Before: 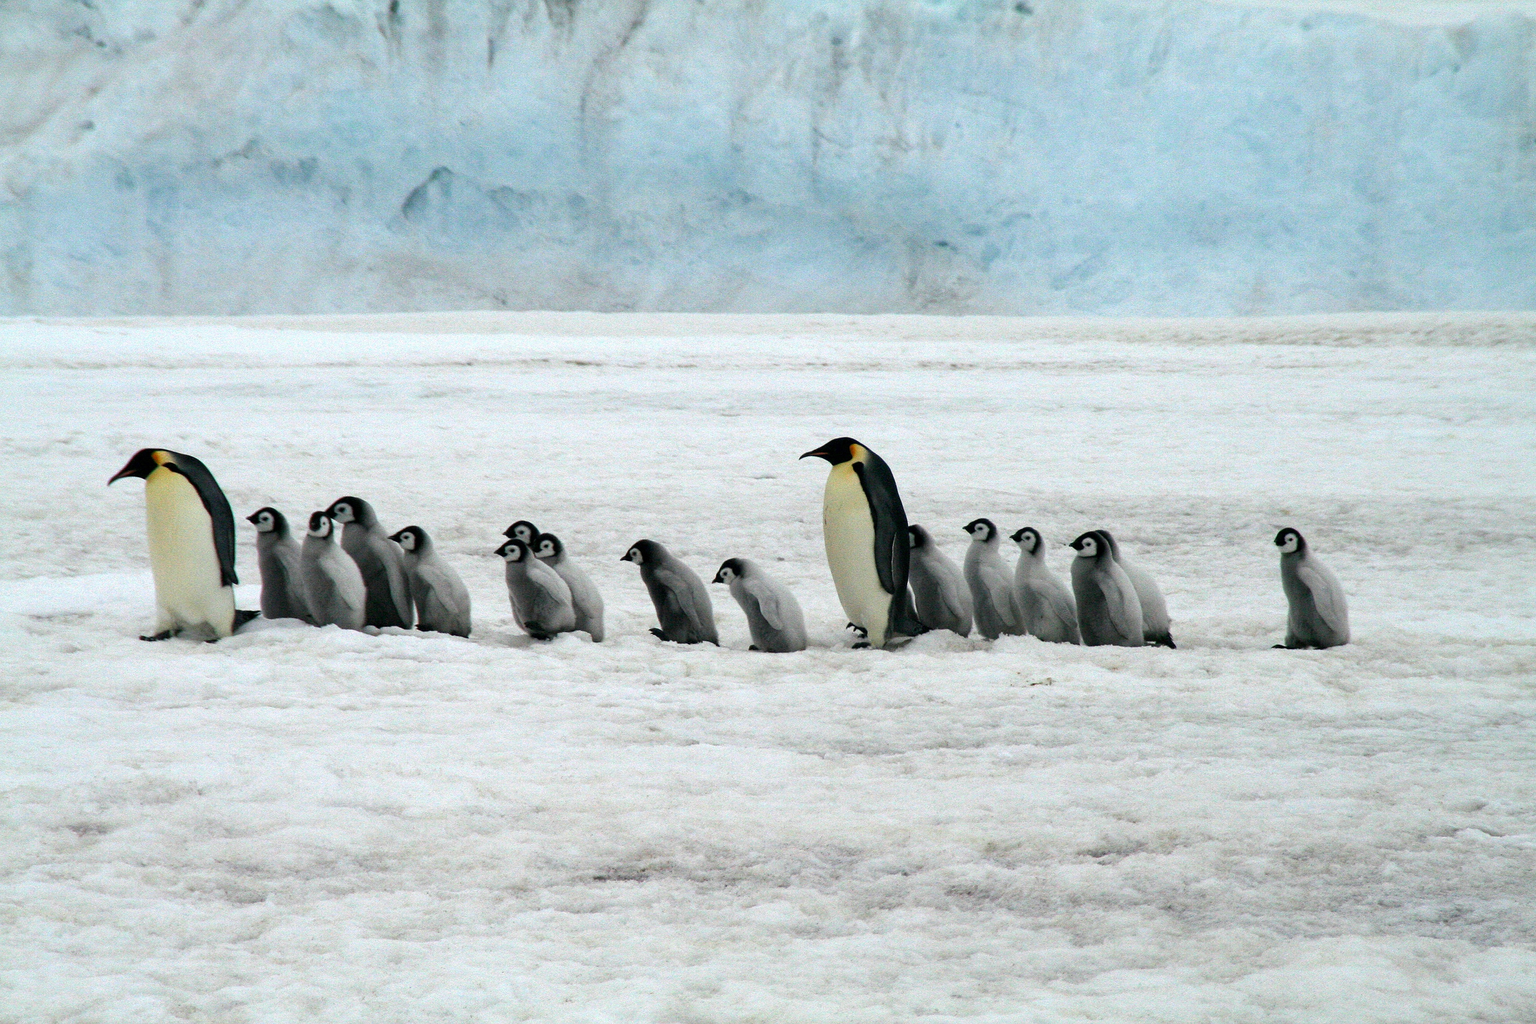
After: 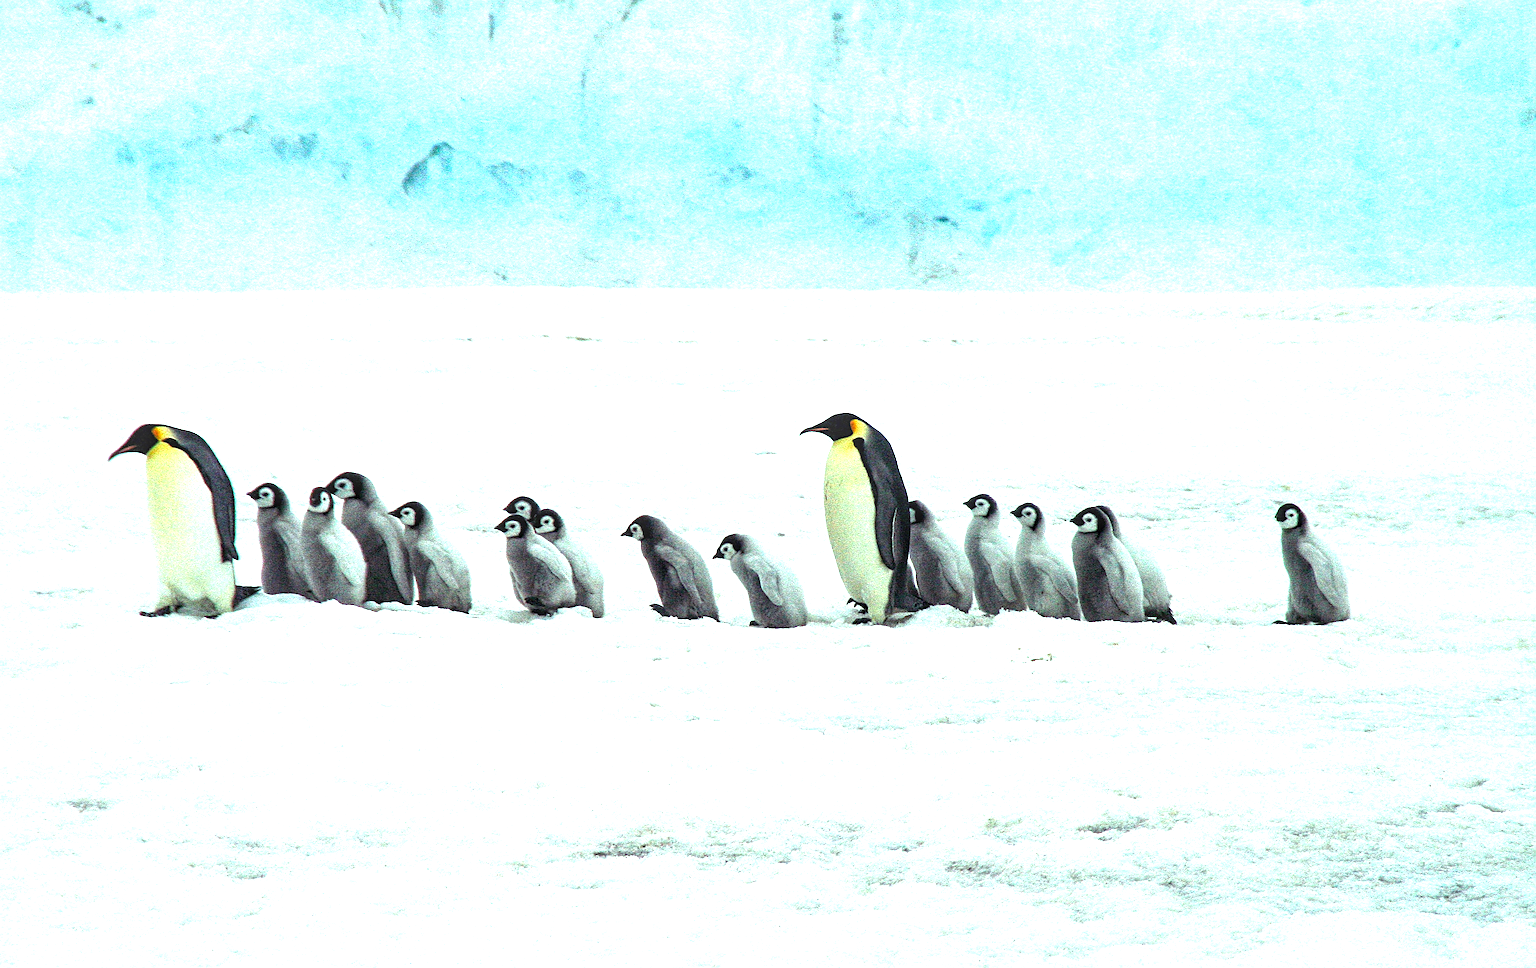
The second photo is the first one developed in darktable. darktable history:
local contrast: detail 142%
sharpen: on, module defaults
crop and rotate: top 2.479%, bottom 3.018%
exposure: black level correction 0, exposure 0.953 EV, compensate exposure bias true, compensate highlight preservation false
color balance rgb: shadows lift › luminance 0.49%, shadows lift › chroma 6.83%, shadows lift › hue 300.29°, power › hue 208.98°, highlights gain › luminance 20.24%, highlights gain › chroma 2.73%, highlights gain › hue 173.85°, perceptual saturation grading › global saturation 18.05%
